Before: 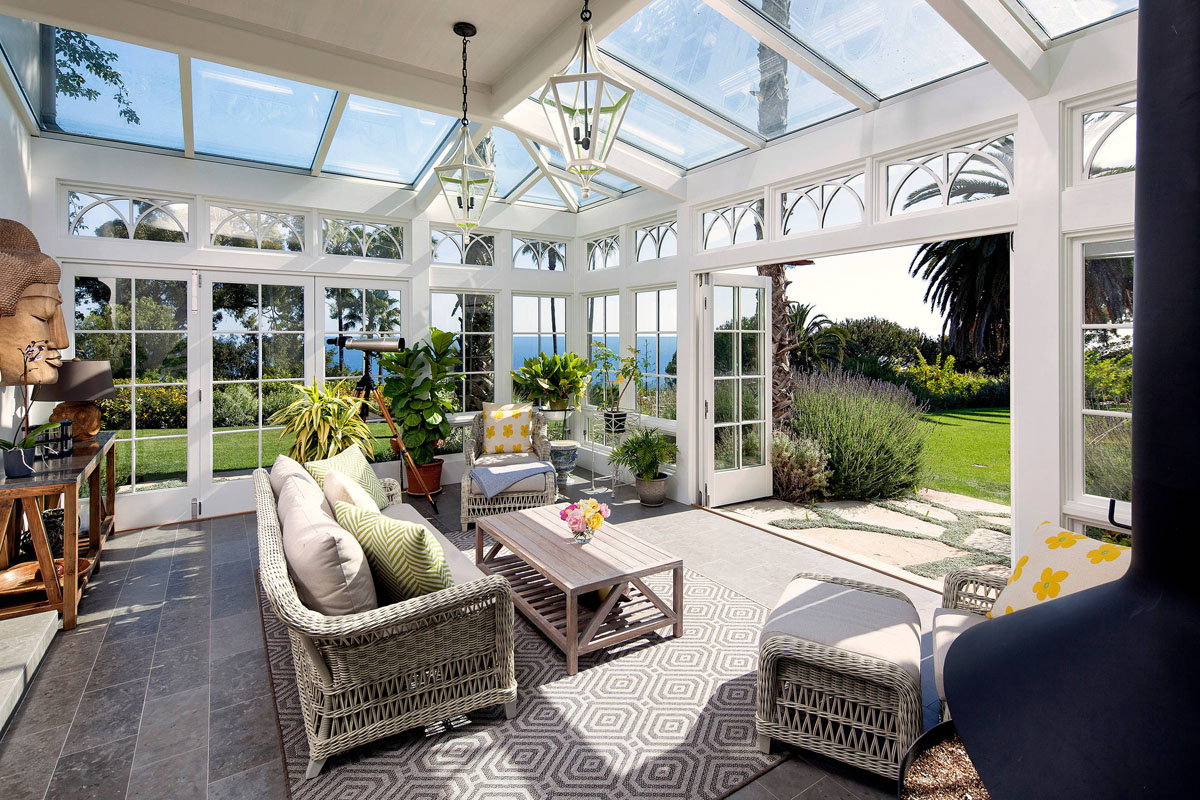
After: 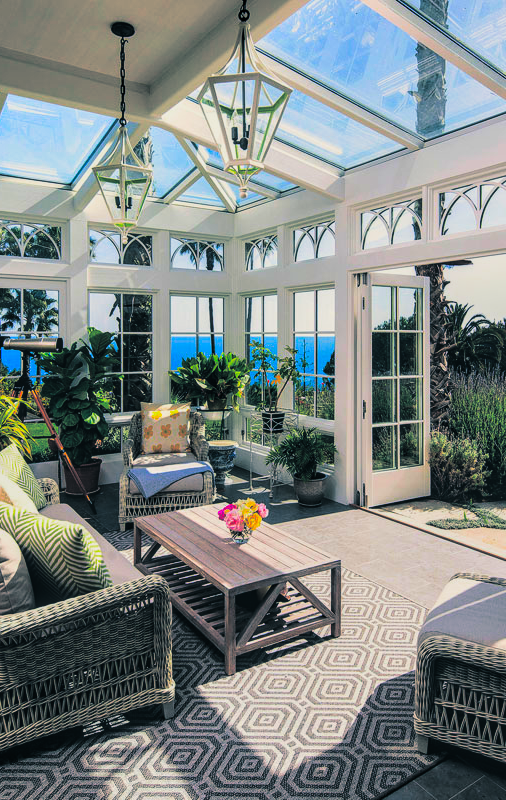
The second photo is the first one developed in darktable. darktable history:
white balance: emerald 1
filmic rgb: black relative exposure -5 EV, hardness 2.88, contrast 1.2, highlights saturation mix -30%
color correction: saturation 2.15
local contrast: detail 130%
split-toning: shadows › hue 205.2°, shadows › saturation 0.43, highlights › hue 54°, highlights › saturation 0.54
rgb curve: curves: ch0 [(0, 0.186) (0.314, 0.284) (0.775, 0.708) (1, 1)], compensate middle gray true, preserve colors none
crop: left 28.583%, right 29.231%
